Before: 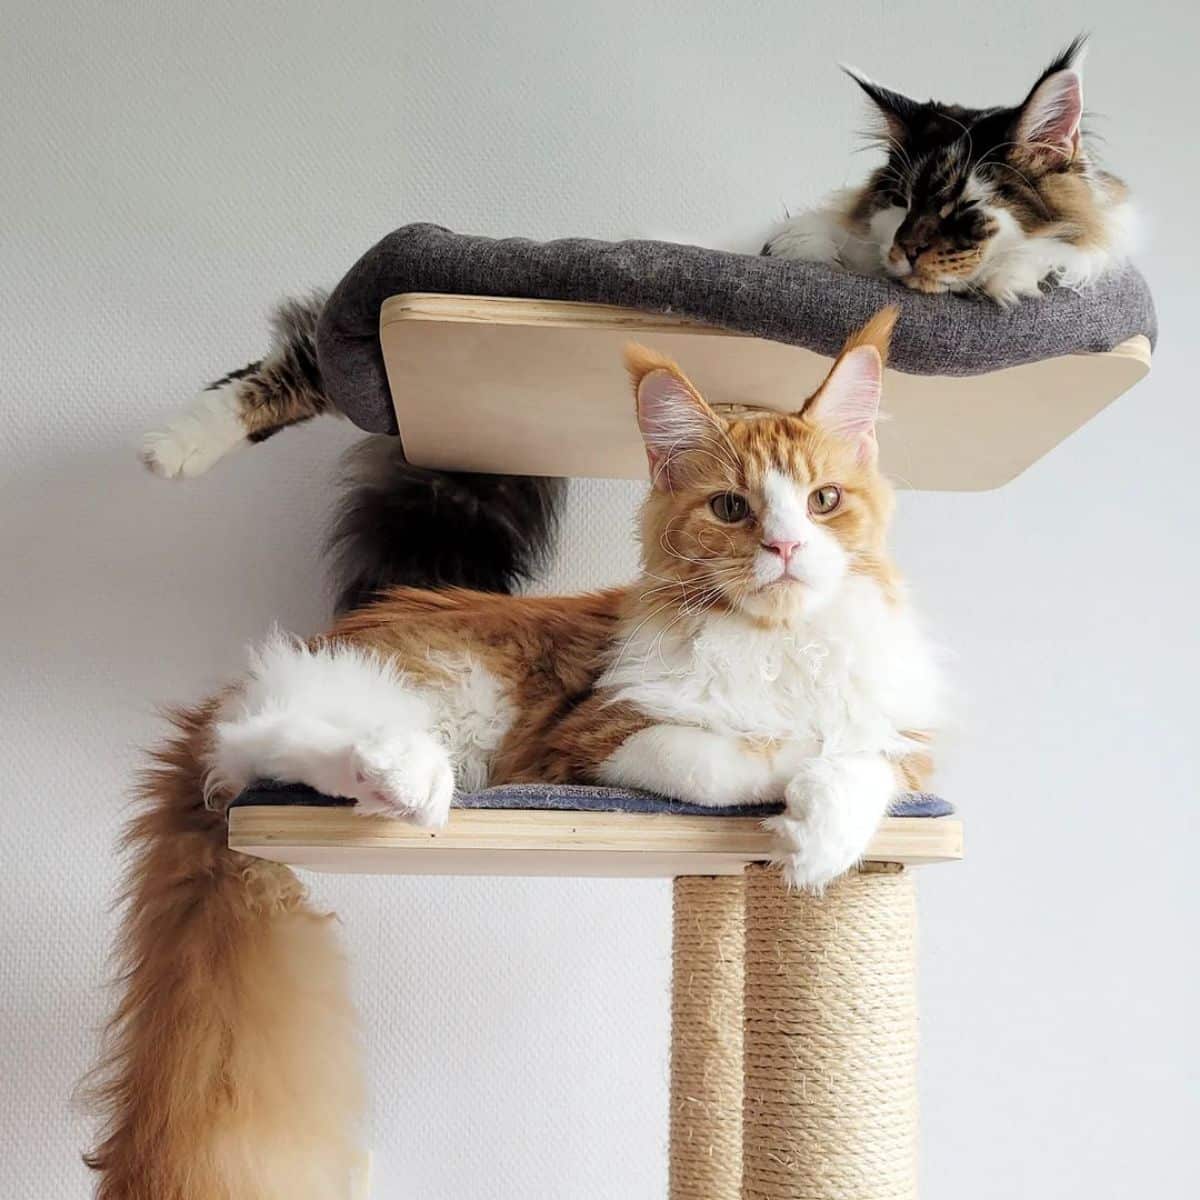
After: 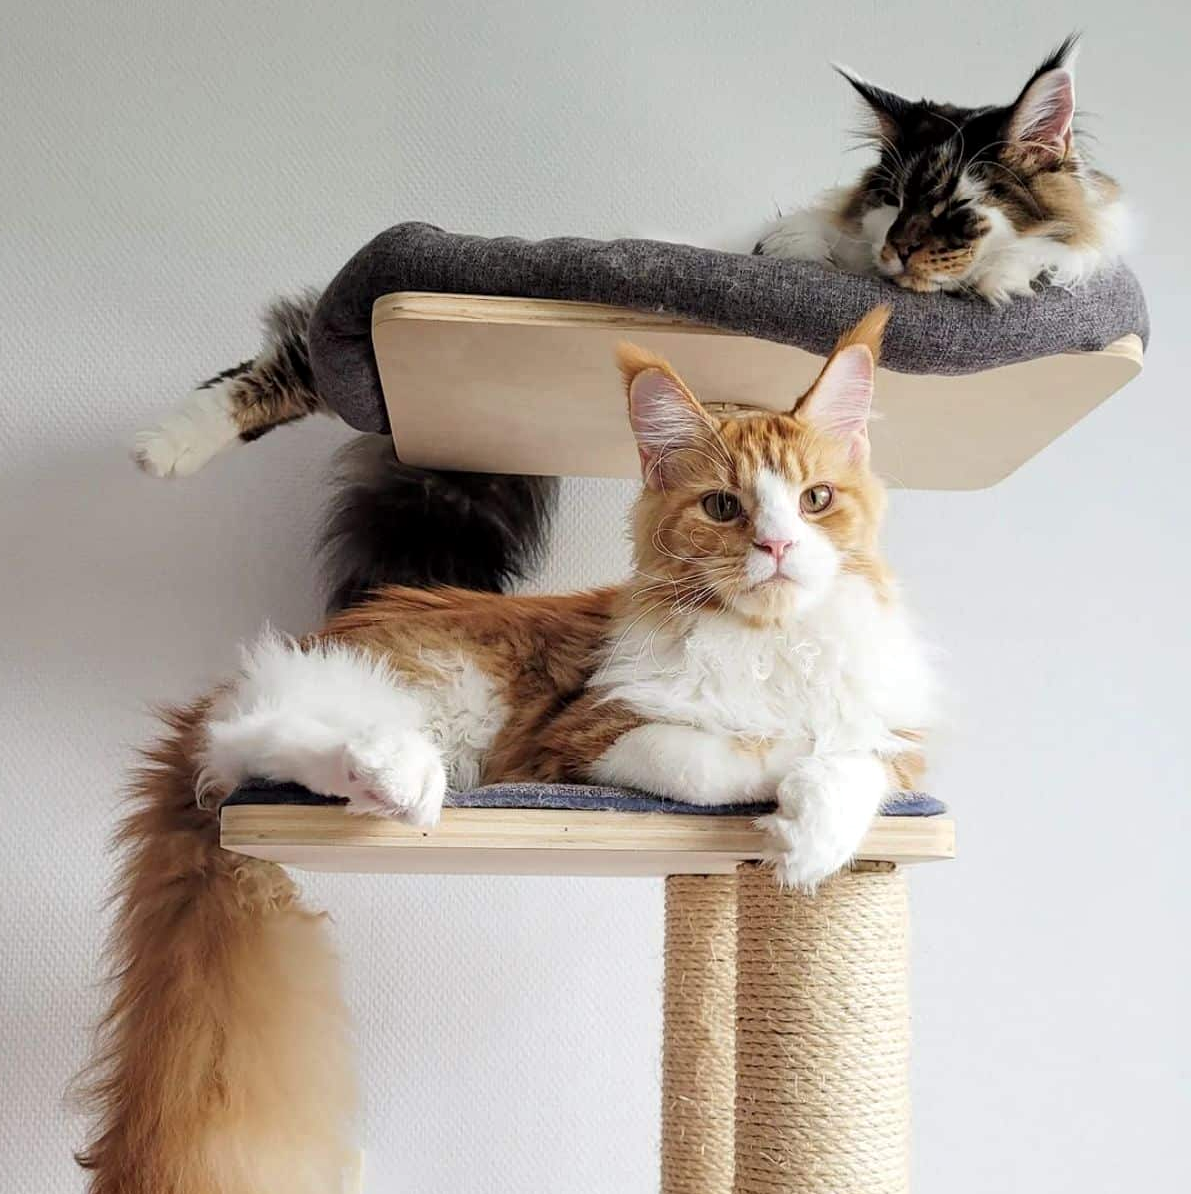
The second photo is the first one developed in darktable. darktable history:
crop and rotate: left 0.668%, top 0.159%, bottom 0.265%
contrast equalizer: y [[0.5, 0.542, 0.583, 0.625, 0.667, 0.708], [0.5 ×6], [0.5 ×6], [0 ×6], [0 ×6]], mix 0.131
tone equalizer: edges refinement/feathering 500, mask exposure compensation -1.57 EV, preserve details no
